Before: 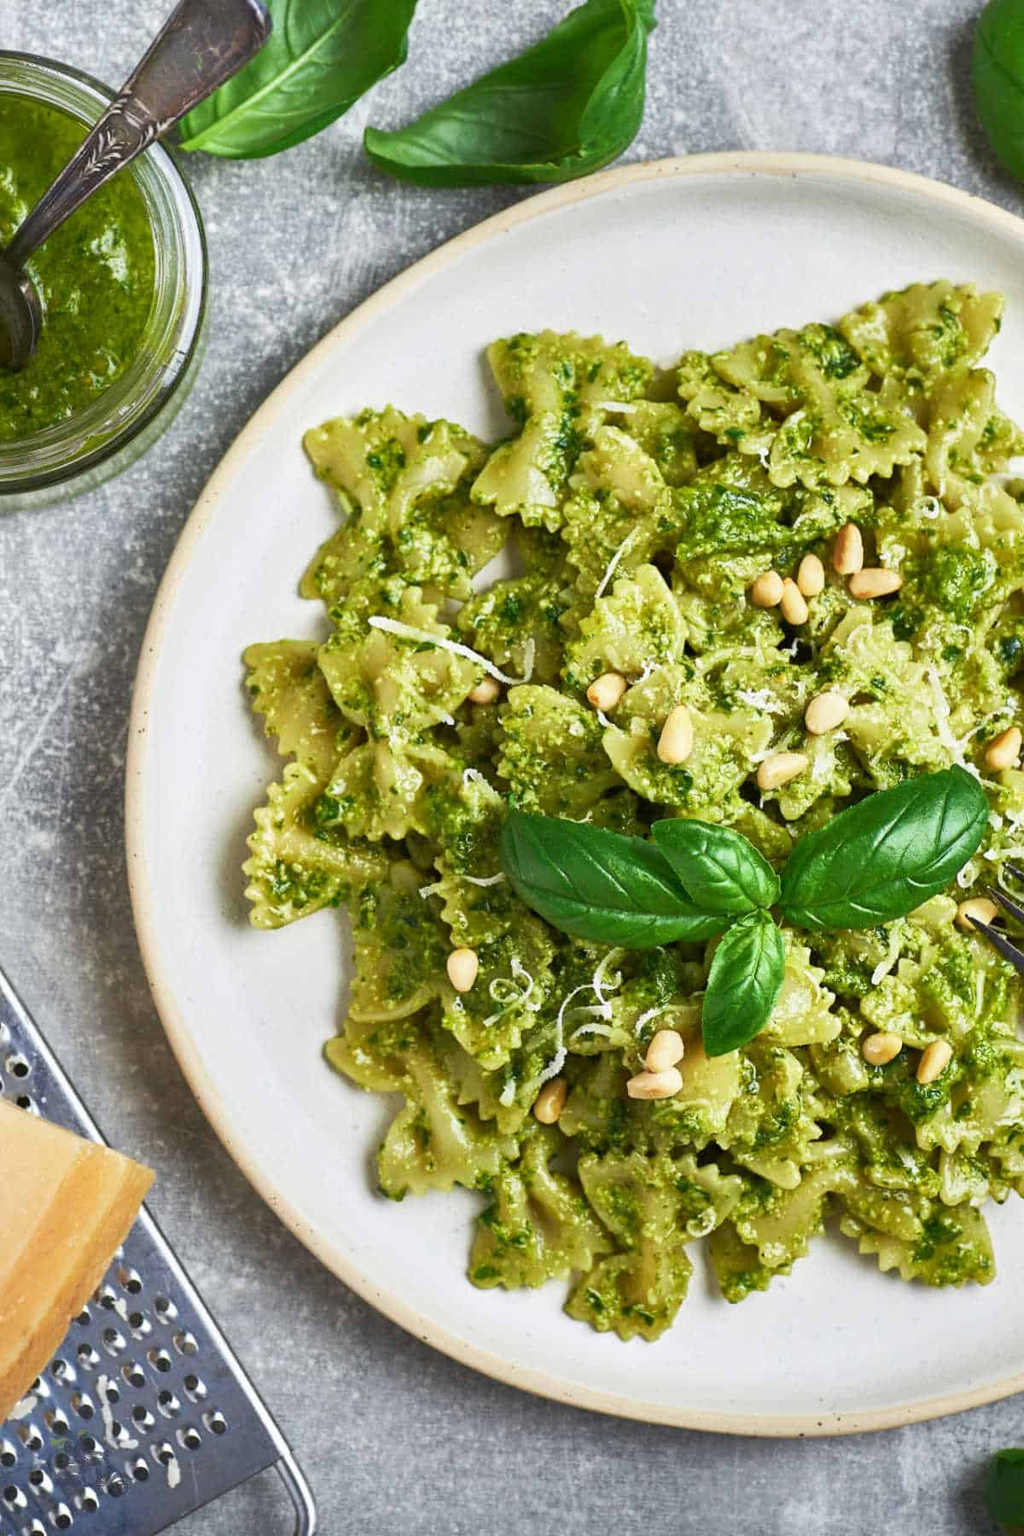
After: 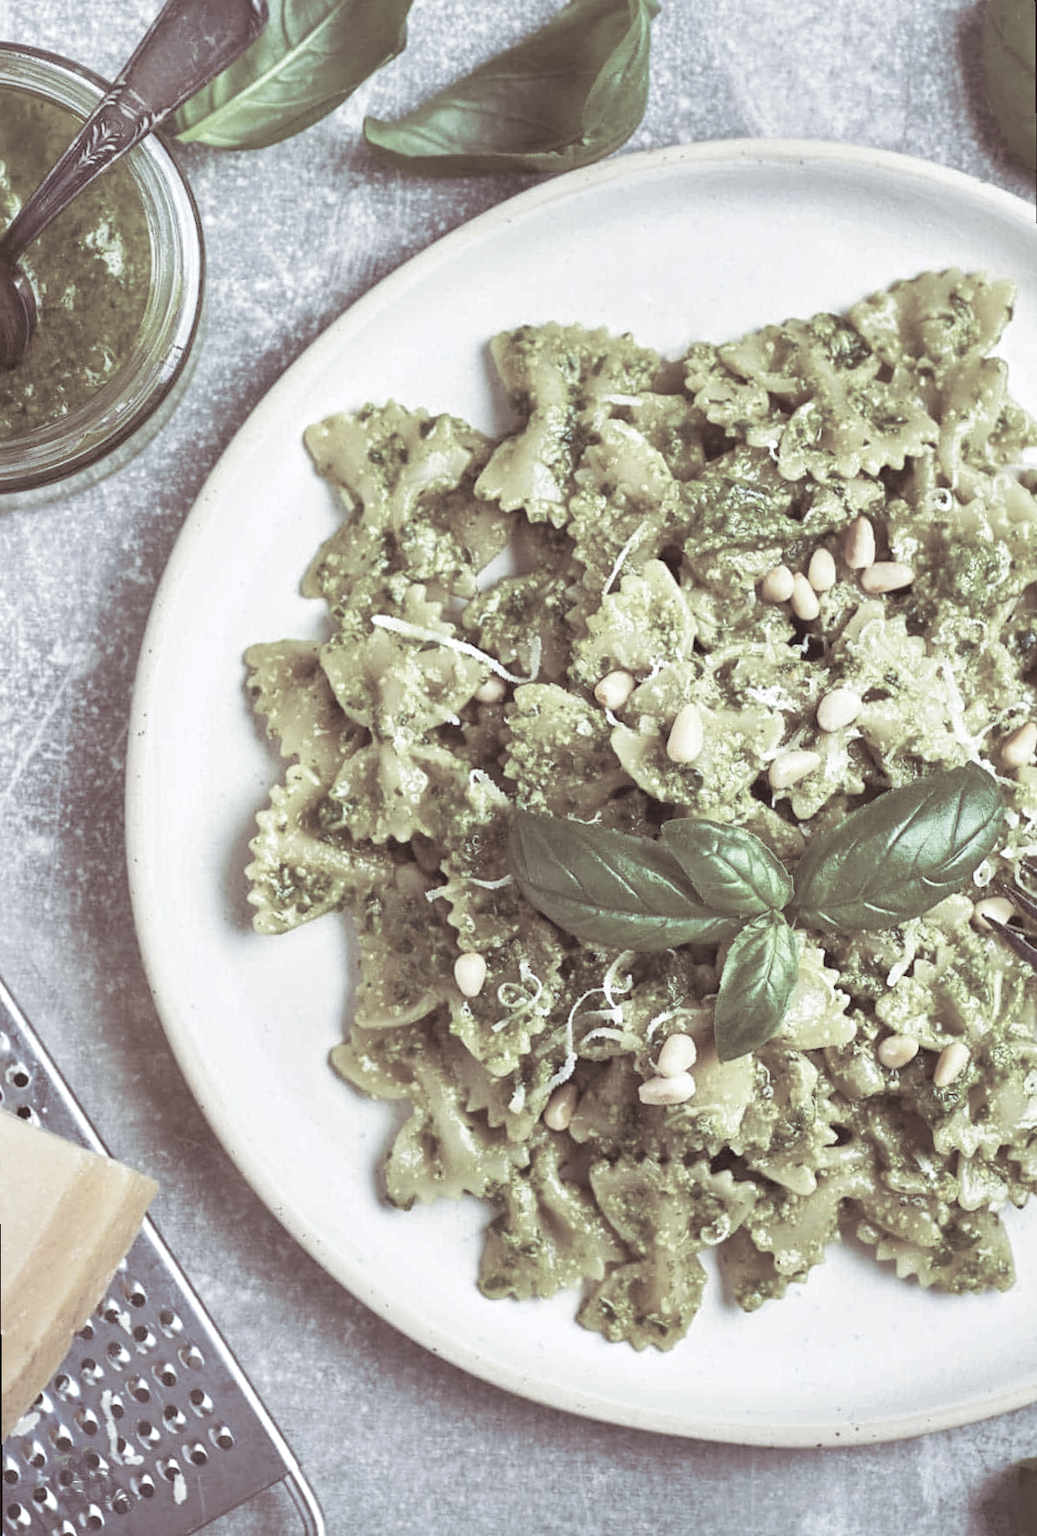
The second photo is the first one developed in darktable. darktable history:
rotate and perspective: rotation -0.45°, automatic cropping original format, crop left 0.008, crop right 0.992, crop top 0.012, crop bottom 0.988
contrast brightness saturation: contrast -0.26, saturation -0.43
color correction: saturation 0.5
split-toning: shadows › saturation 0.24, highlights › hue 54°, highlights › saturation 0.24
exposure: exposure 0.74 EV, compensate highlight preservation false
white balance: red 0.931, blue 1.11
